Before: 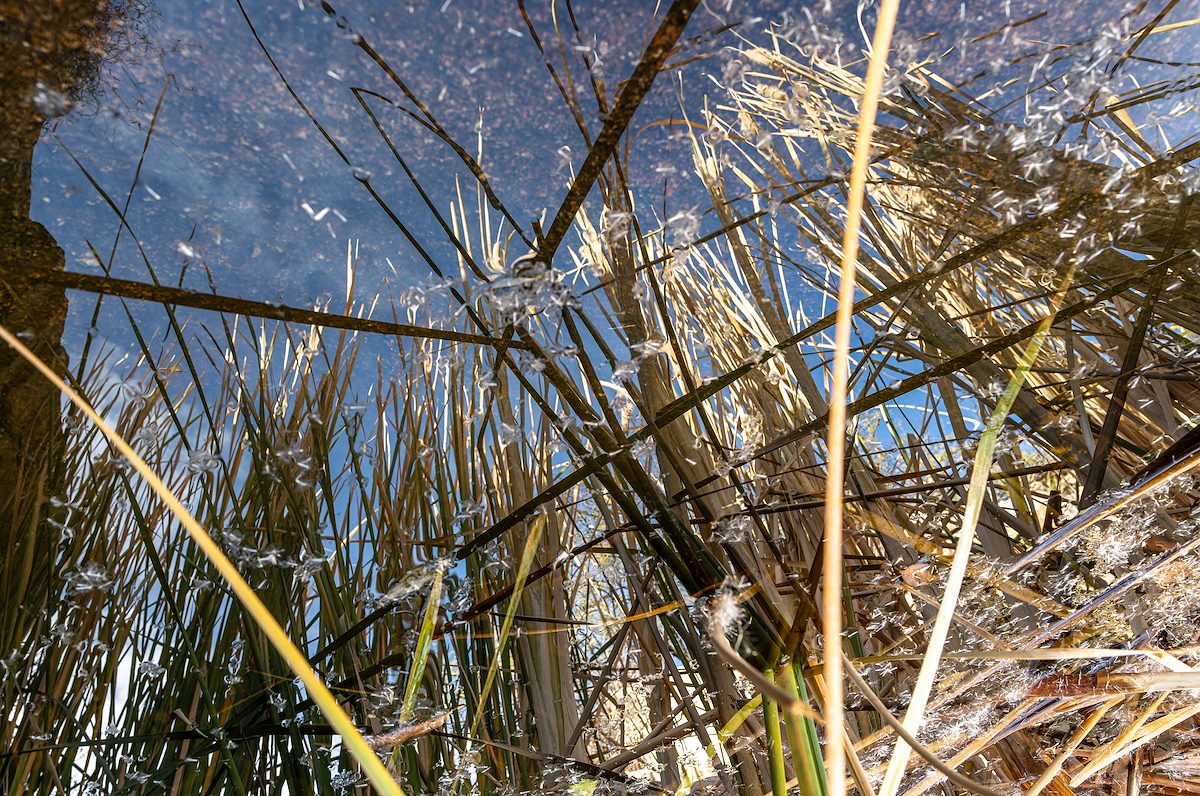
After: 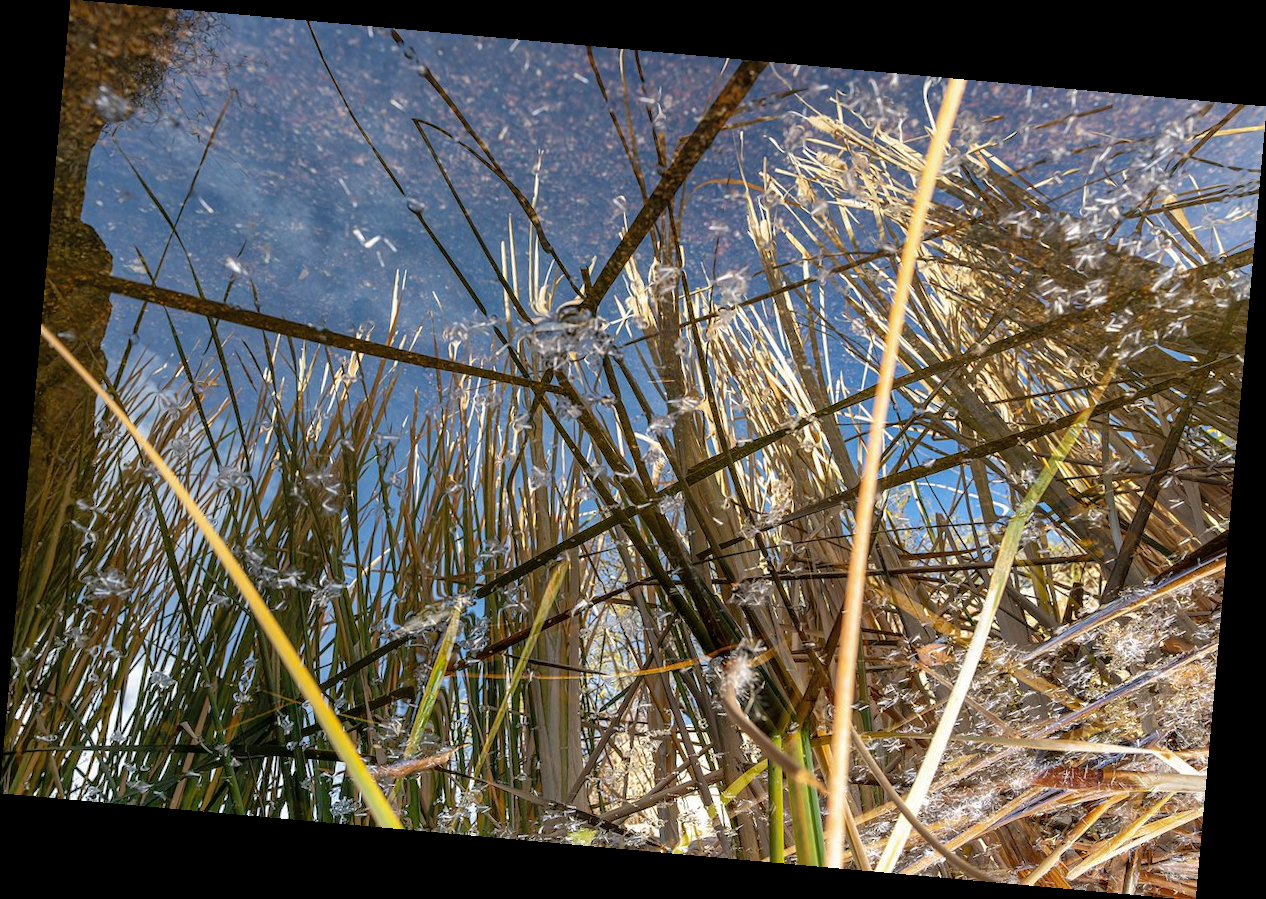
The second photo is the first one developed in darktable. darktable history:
shadows and highlights: on, module defaults
rotate and perspective: rotation 5.12°, automatic cropping off
